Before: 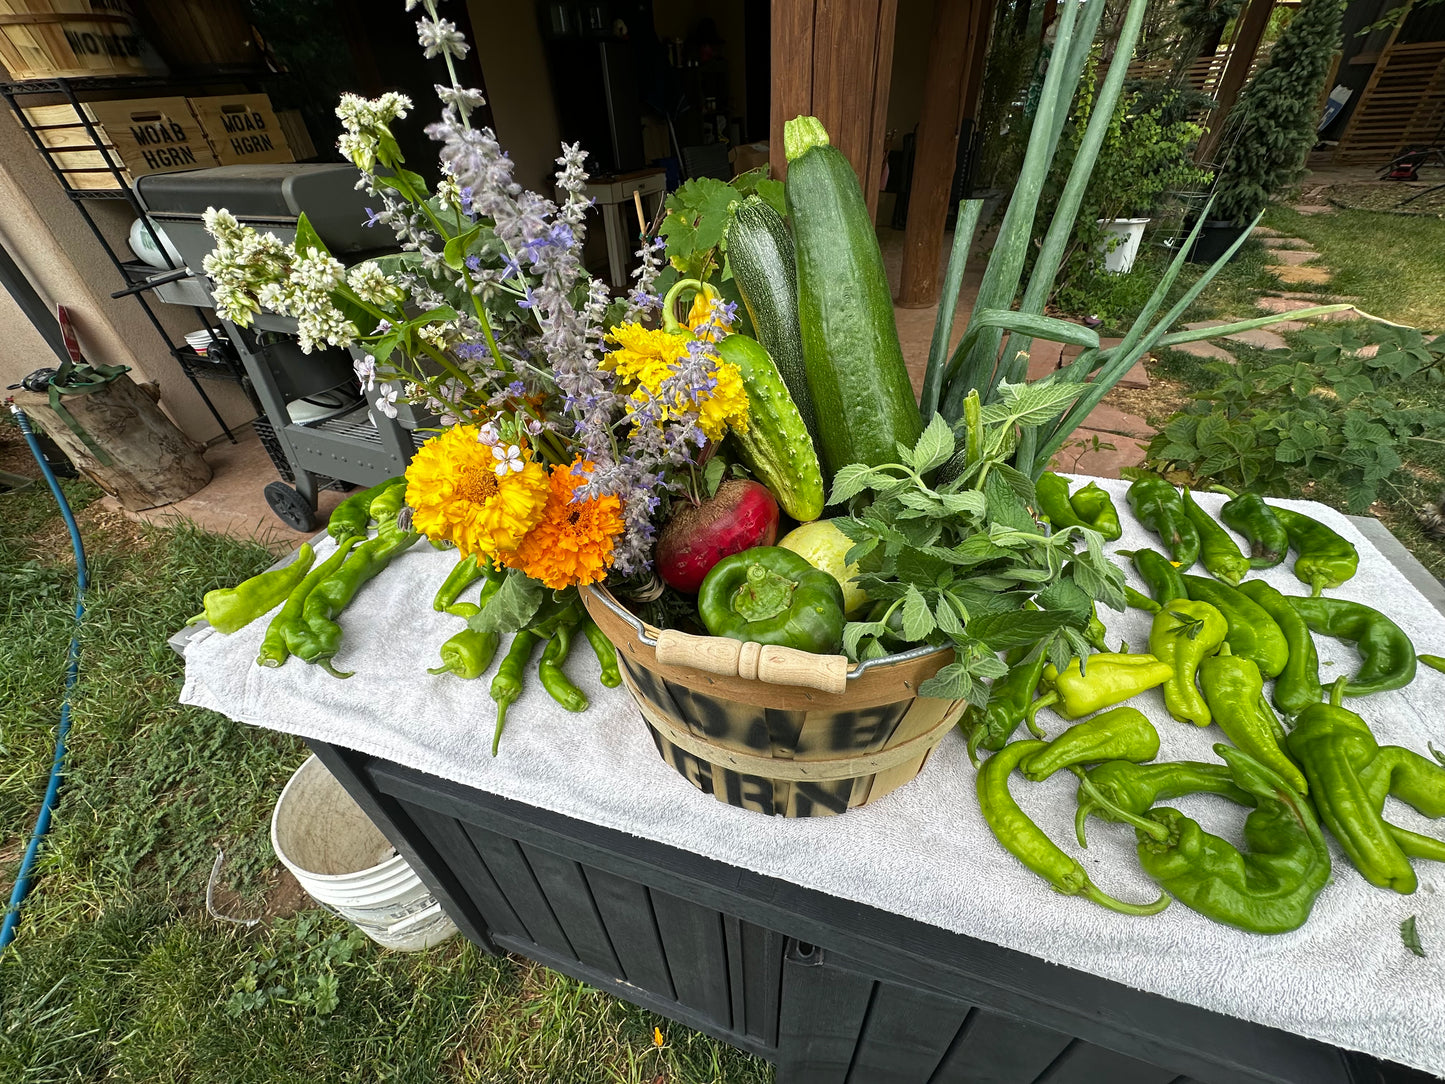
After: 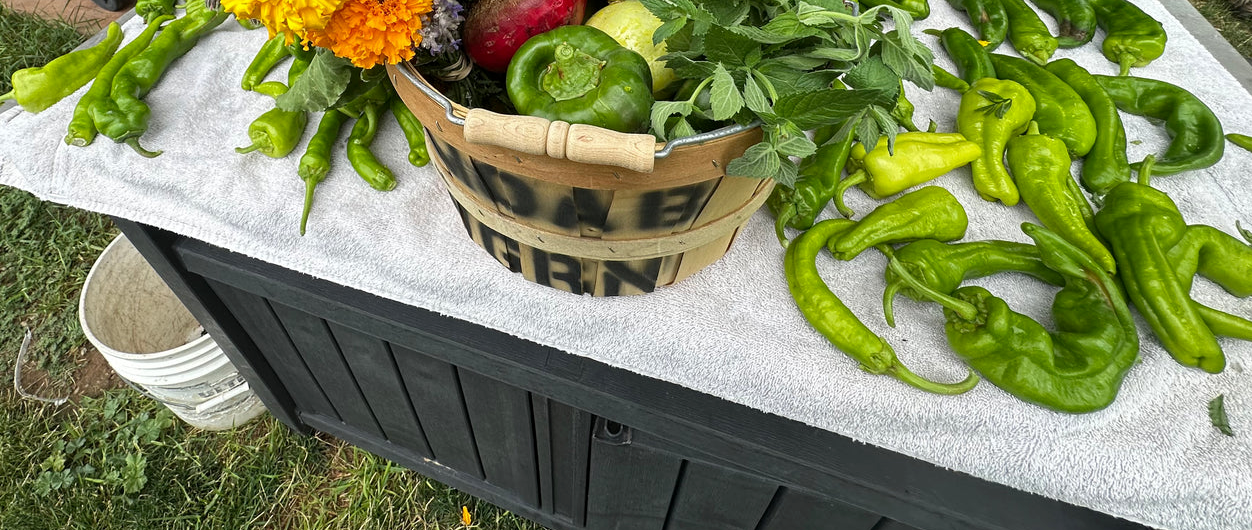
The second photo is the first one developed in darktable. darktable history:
exposure: black level correction 0.001, compensate highlight preservation false
crop and rotate: left 13.306%, top 48.129%, bottom 2.928%
